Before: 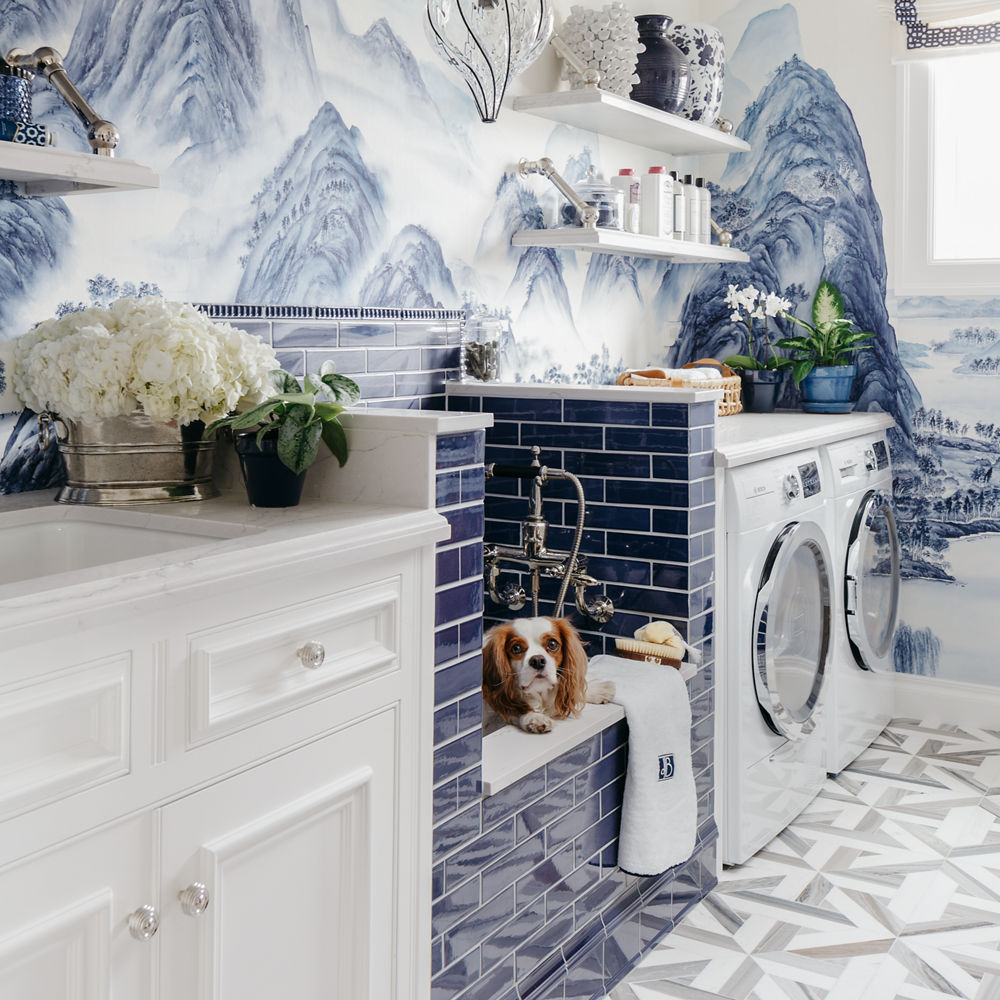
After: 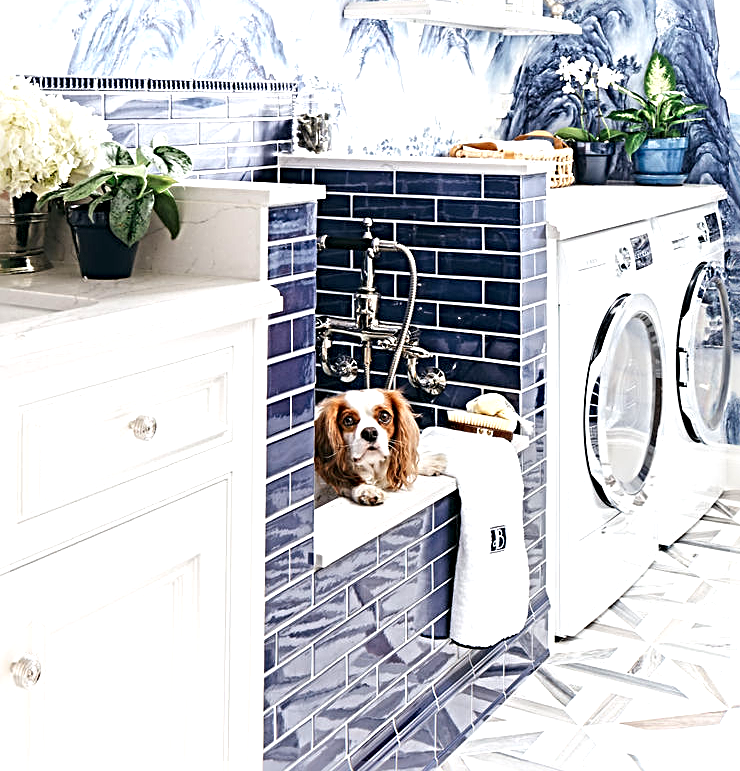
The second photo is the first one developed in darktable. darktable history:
sharpen: radius 3.69, amount 0.928
crop: left 16.871%, top 22.857%, right 9.116%
exposure: exposure 1 EV, compensate highlight preservation false
